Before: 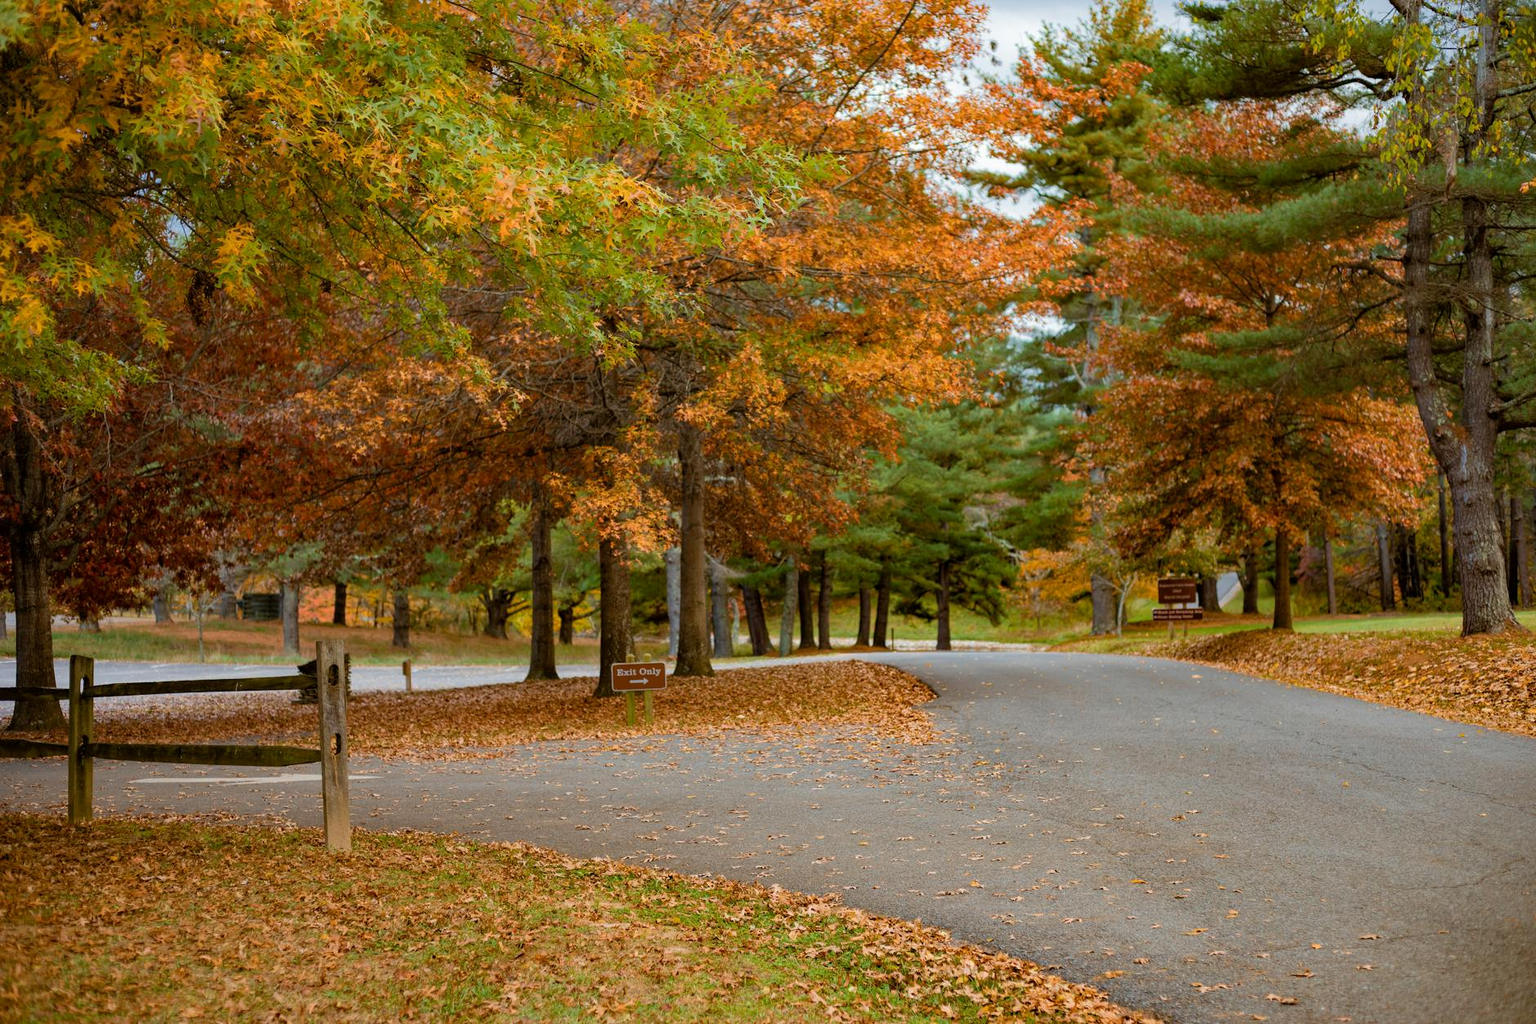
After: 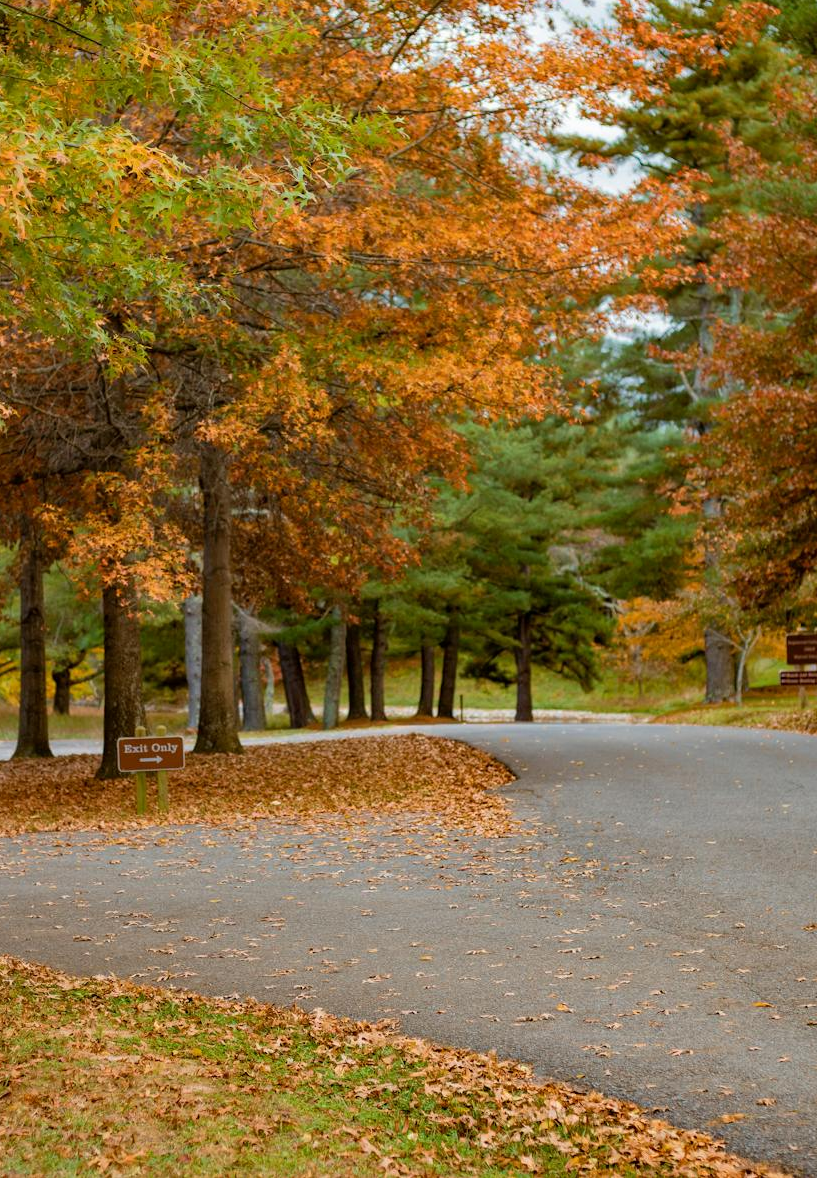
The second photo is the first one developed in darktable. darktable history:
crop: left 33.568%, top 5.938%, right 22.932%
